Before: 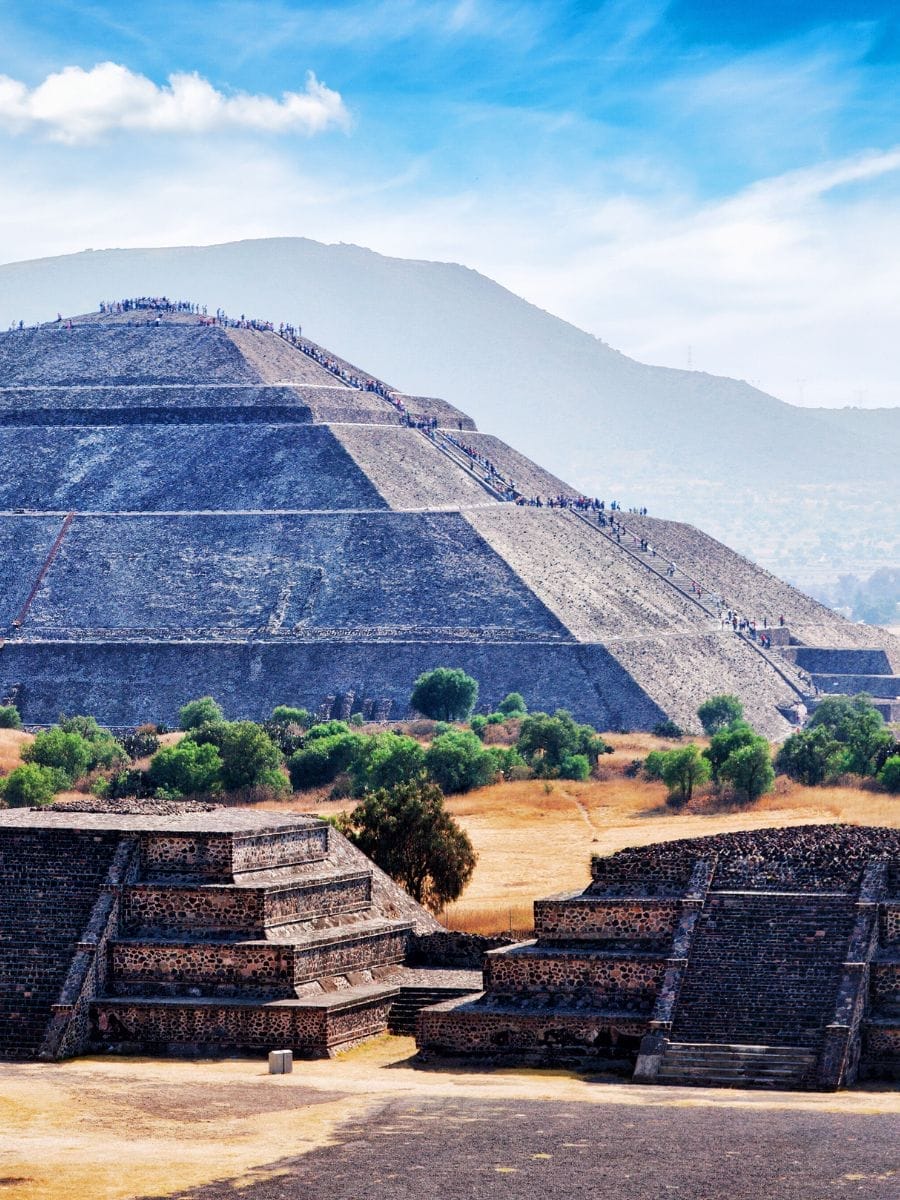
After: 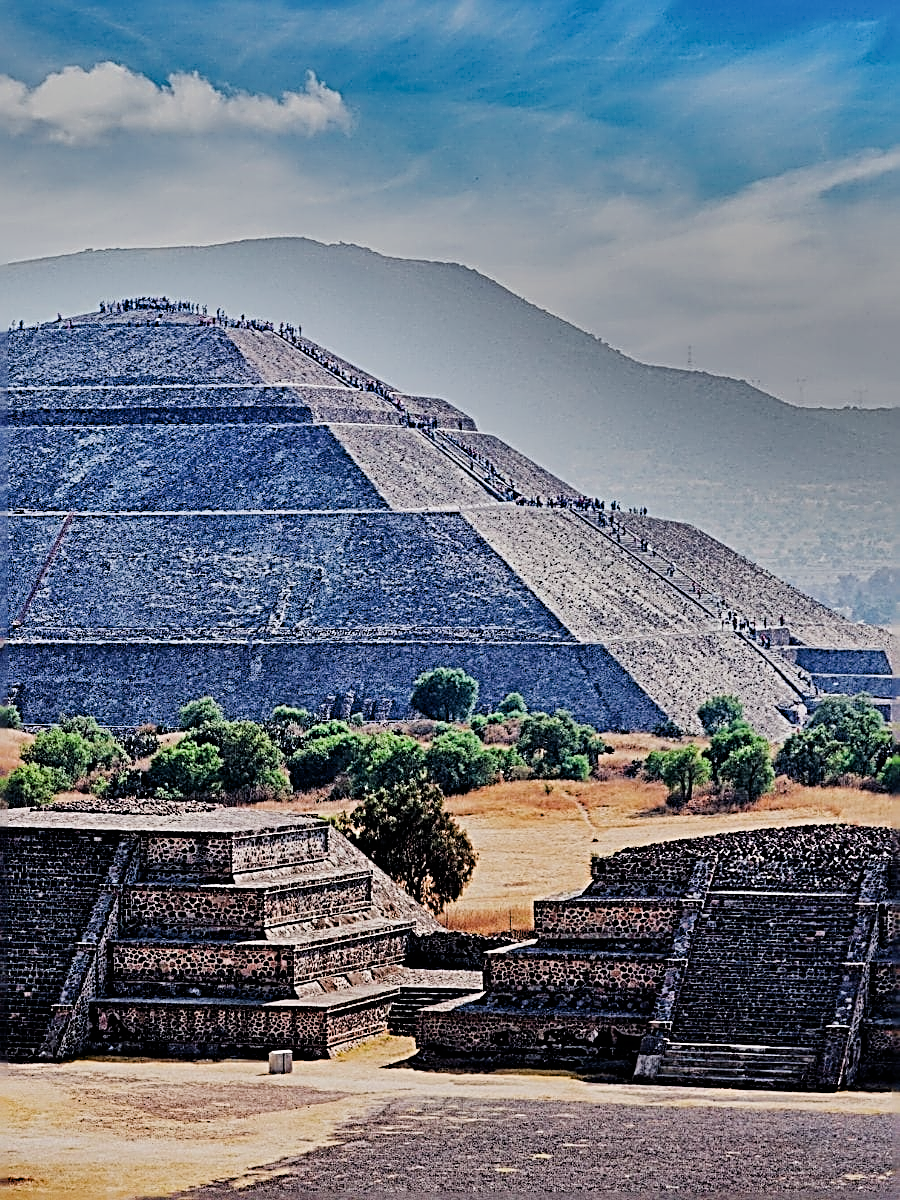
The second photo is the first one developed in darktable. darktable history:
shadows and highlights: shadows 20.91, highlights -82.73, soften with gaussian
filmic rgb: black relative exposure -7.65 EV, white relative exposure 4.56 EV, hardness 3.61
sharpen: radius 3.158, amount 1.731
